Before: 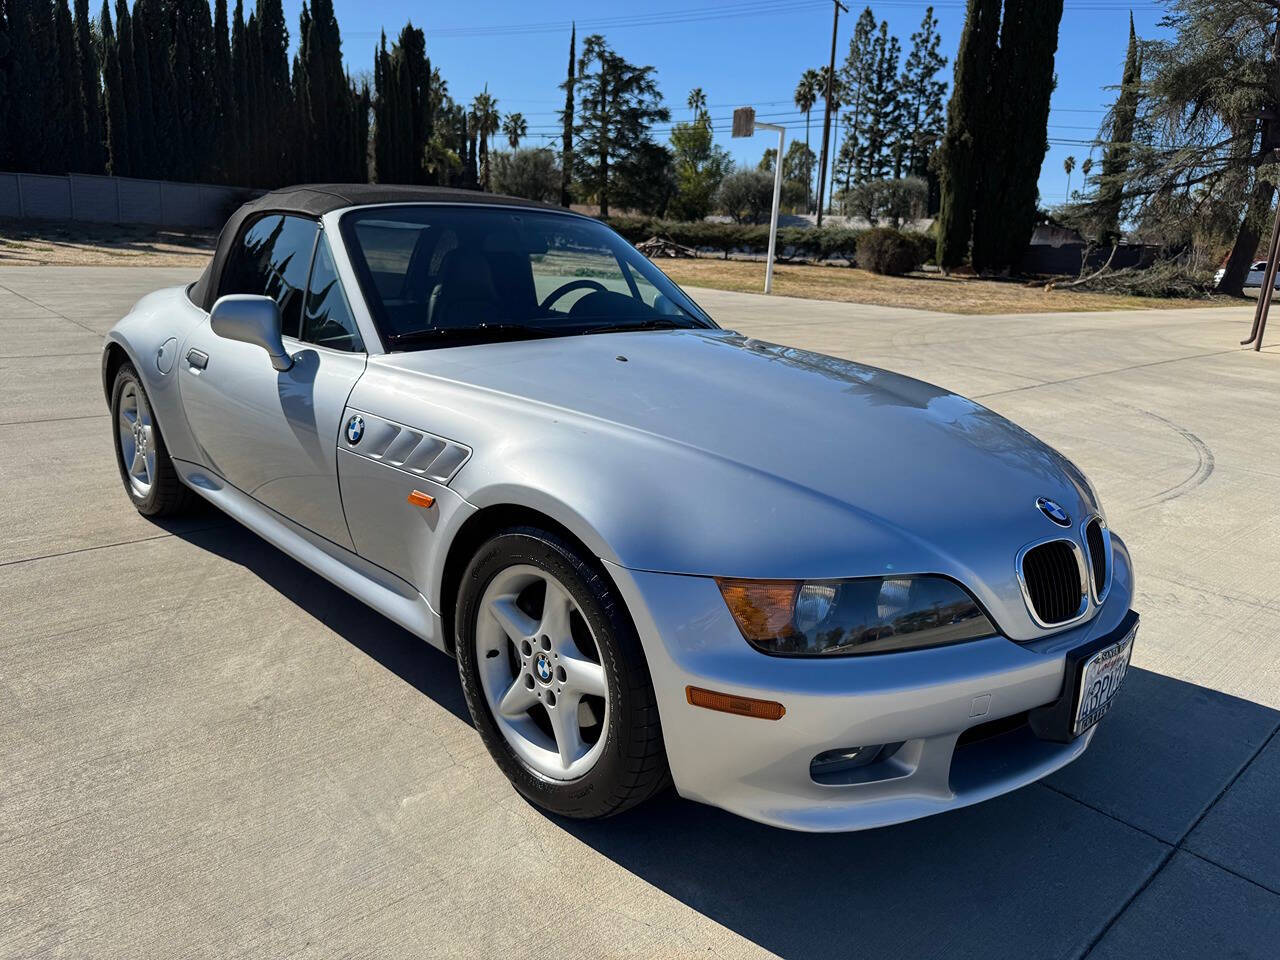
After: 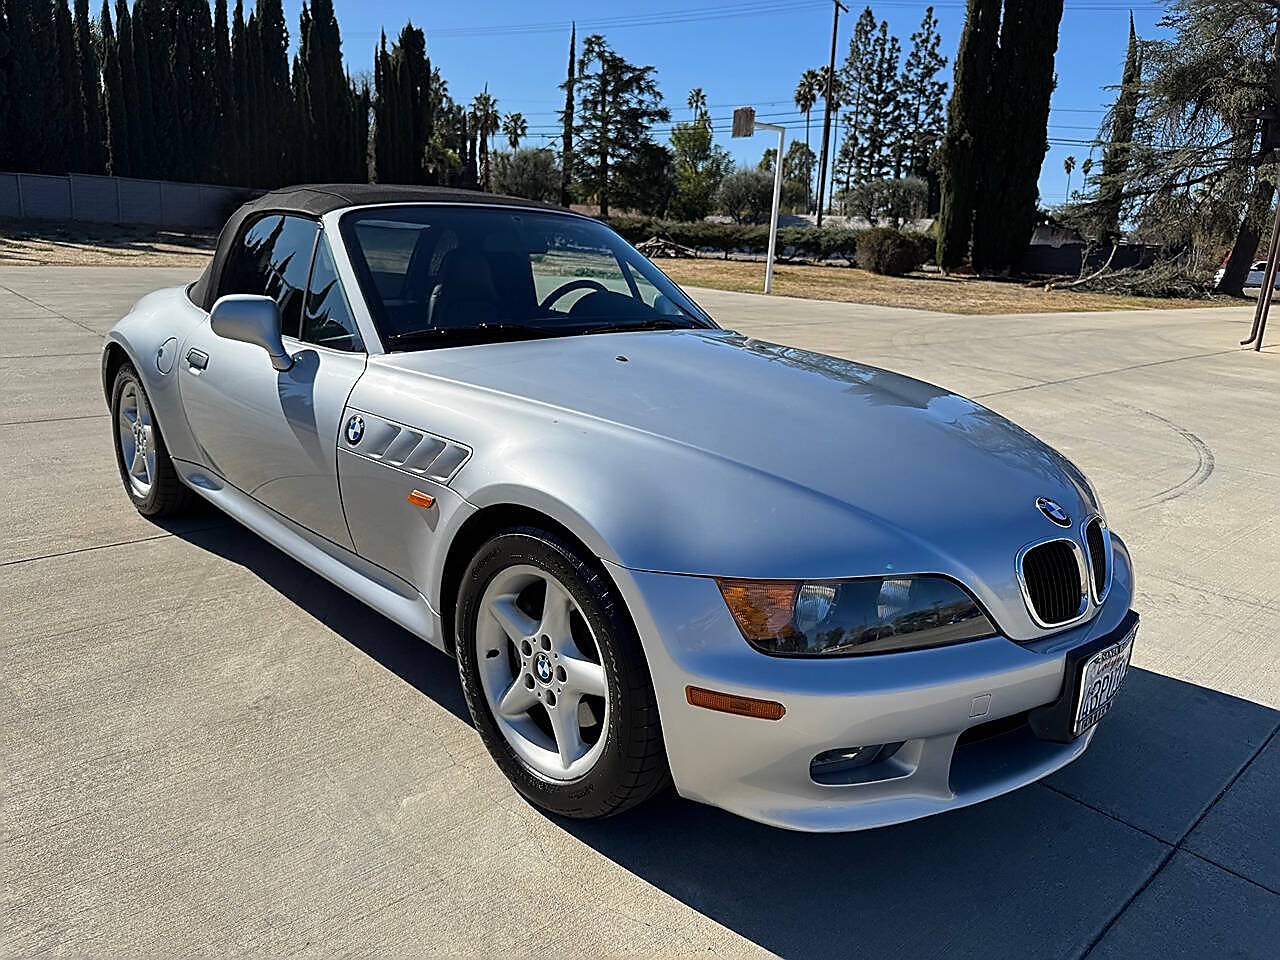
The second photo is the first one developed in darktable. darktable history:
sharpen: radius 1.388, amount 1.254, threshold 0.82
